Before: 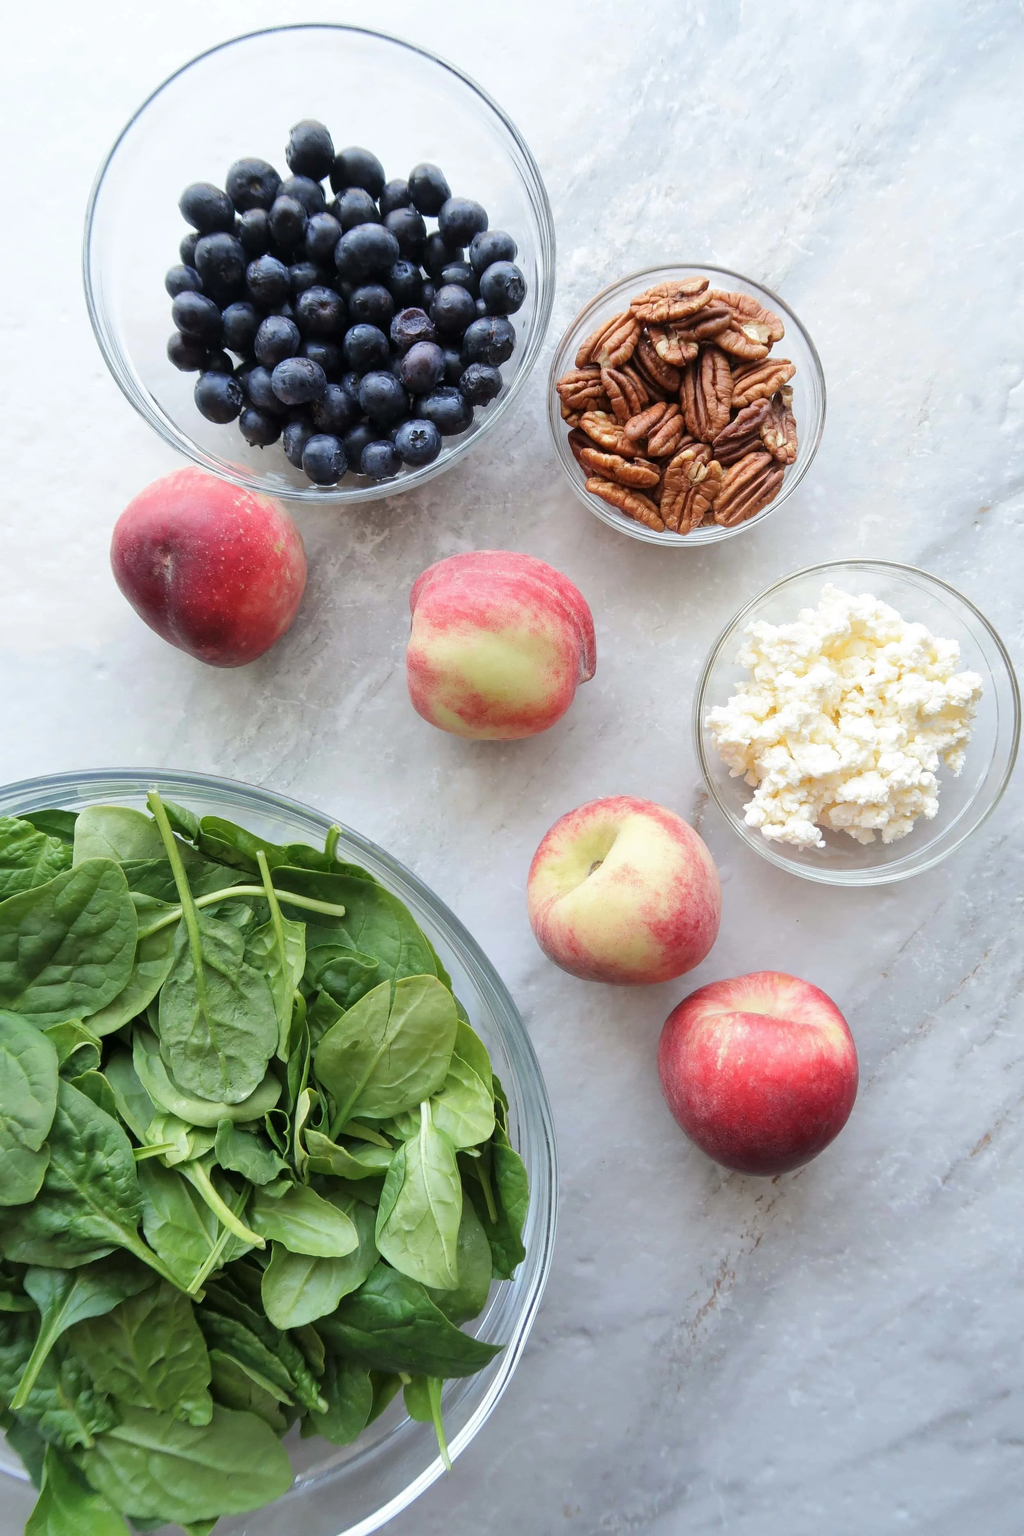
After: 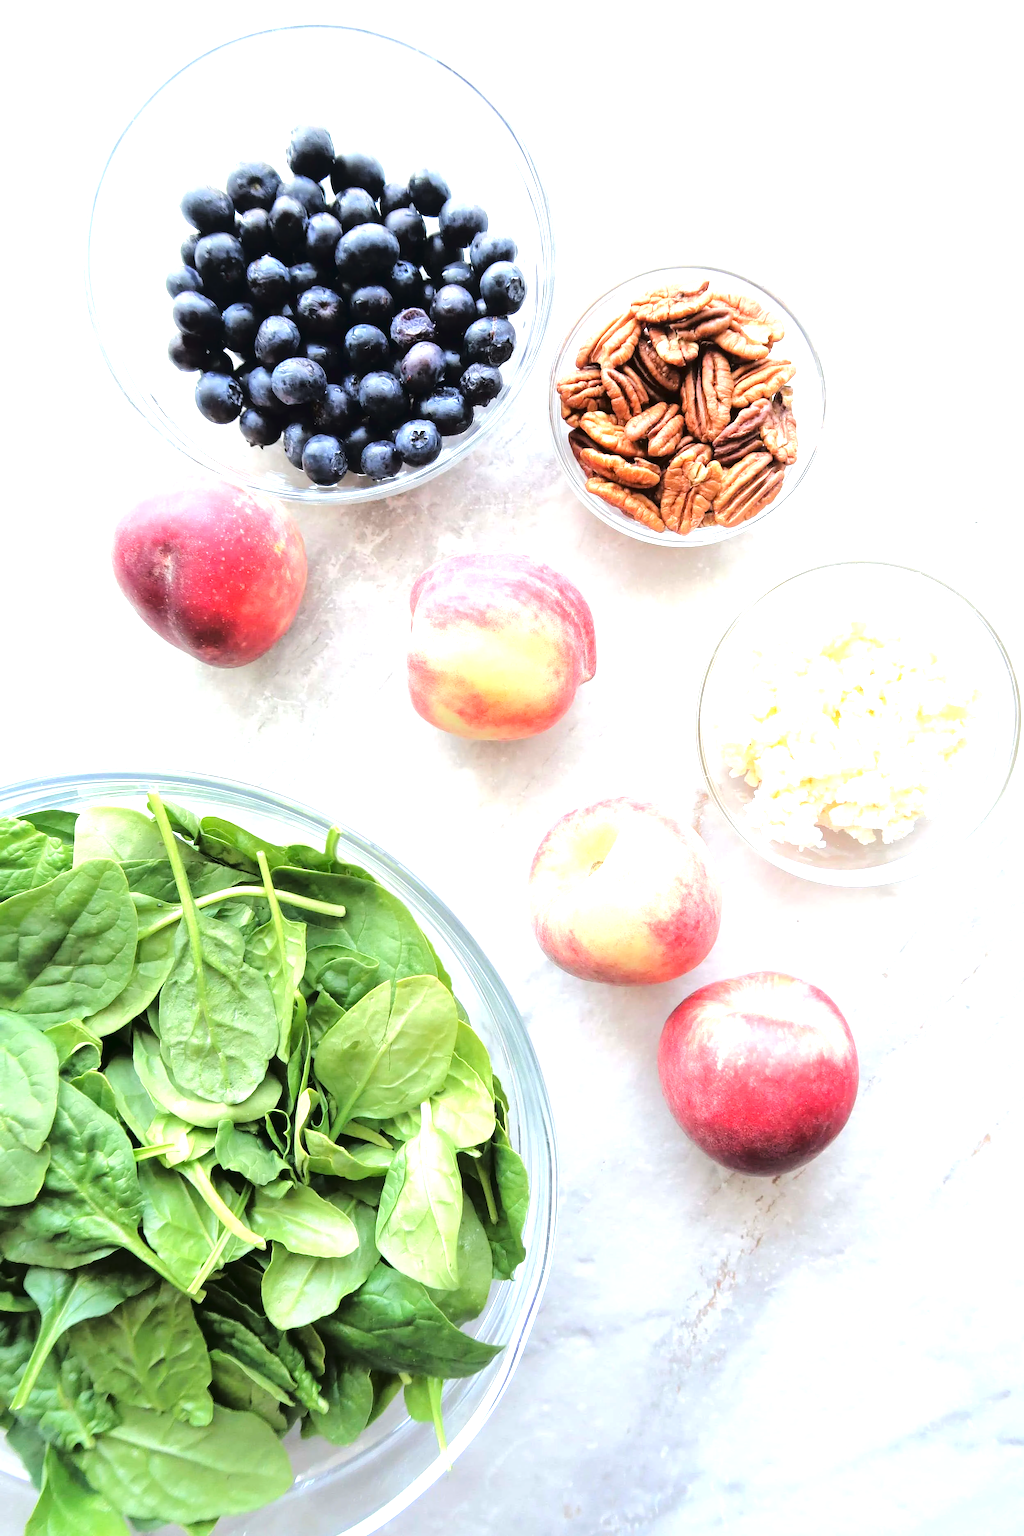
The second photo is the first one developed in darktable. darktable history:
tone curve: curves: ch0 [(0, 0) (0.003, 0.031) (0.011, 0.033) (0.025, 0.038) (0.044, 0.049) (0.069, 0.059) (0.1, 0.071) (0.136, 0.093) (0.177, 0.142) (0.224, 0.204) (0.277, 0.292) (0.335, 0.387) (0.399, 0.484) (0.468, 0.567) (0.543, 0.643) (0.623, 0.712) (0.709, 0.776) (0.801, 0.837) (0.898, 0.903) (1, 1)], color space Lab, linked channels, preserve colors none
exposure: exposure 0.6 EV, compensate highlight preservation false
tone equalizer: -8 EV -0.711 EV, -7 EV -0.719 EV, -6 EV -0.567 EV, -5 EV -0.406 EV, -3 EV 0.386 EV, -2 EV 0.6 EV, -1 EV 0.674 EV, +0 EV 0.734 EV
